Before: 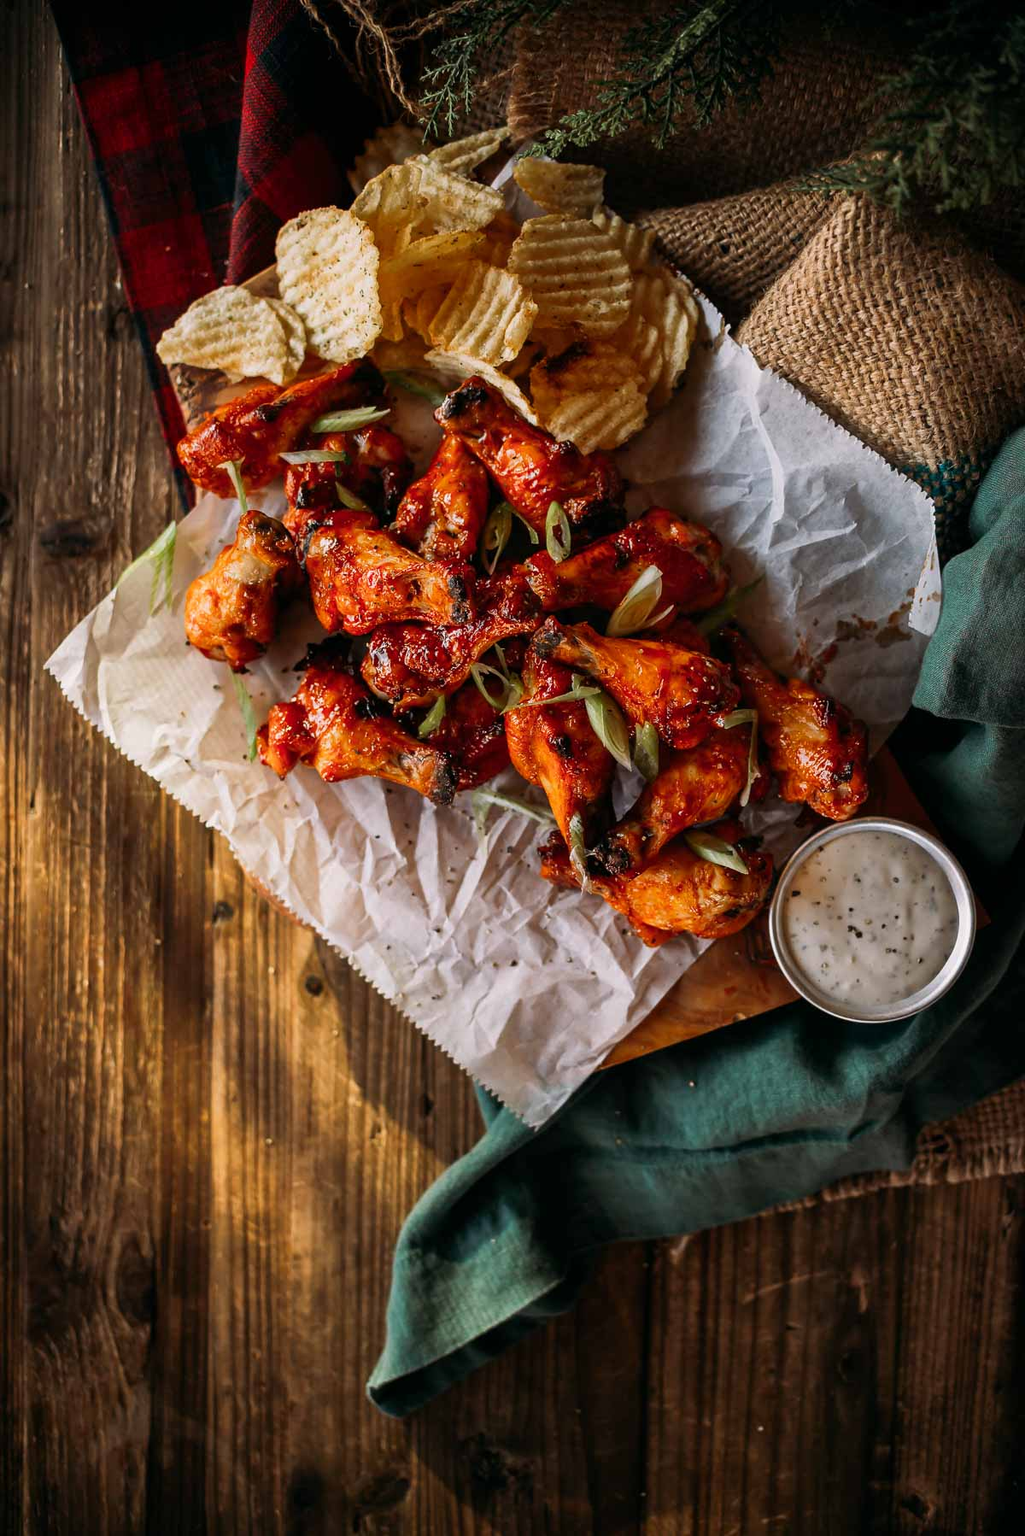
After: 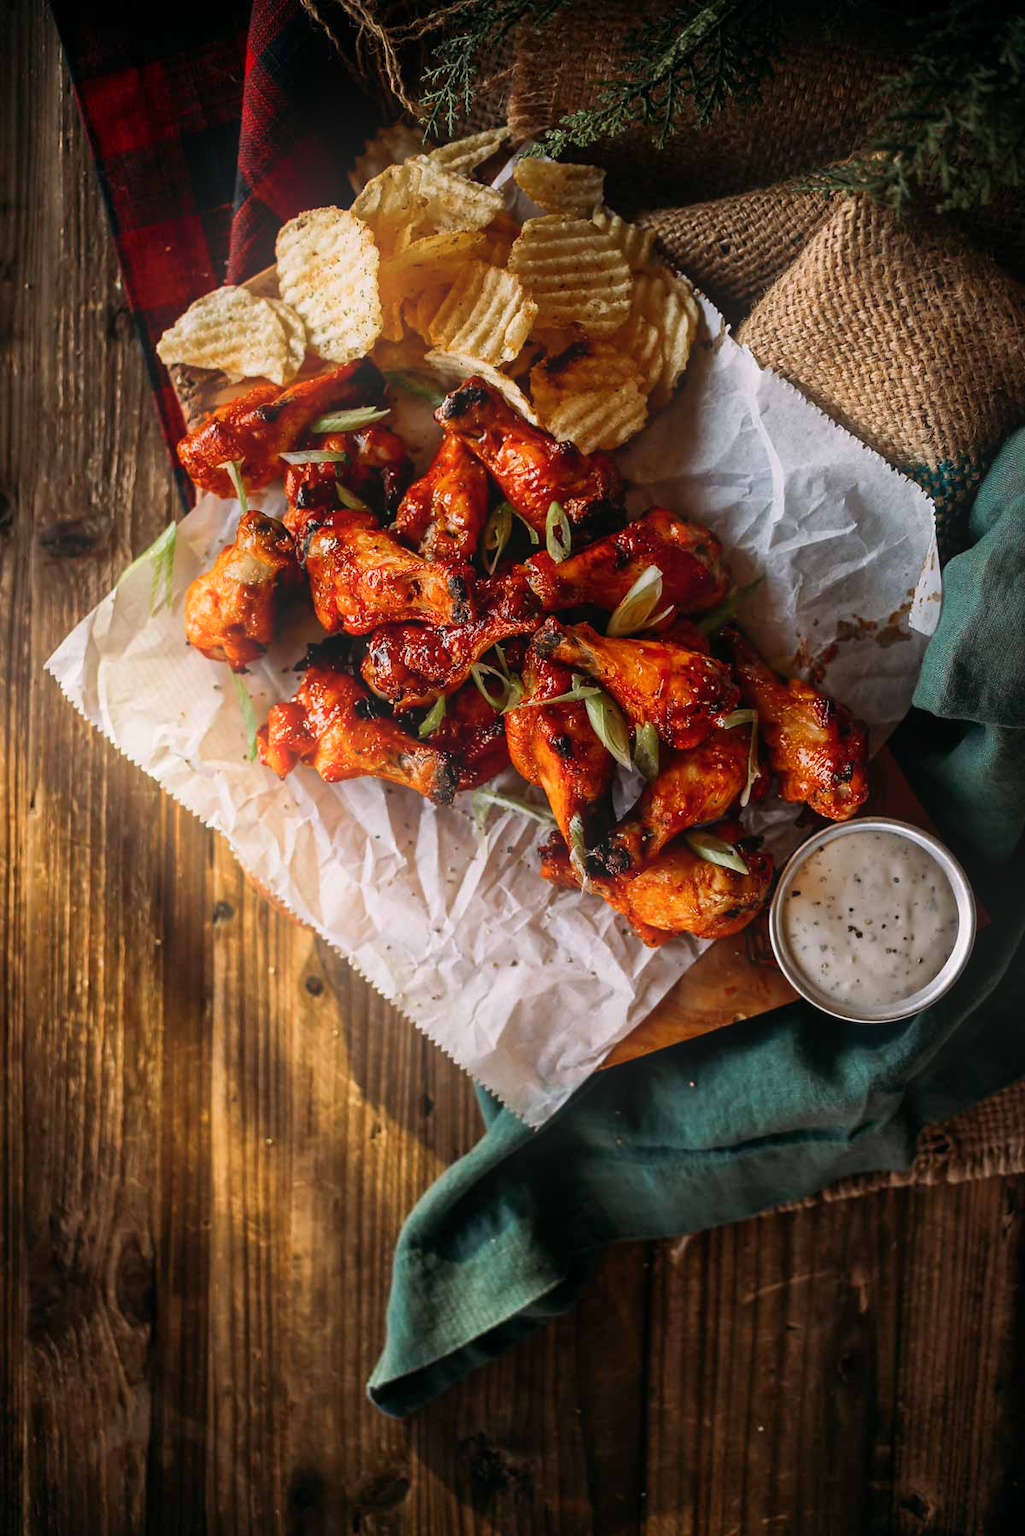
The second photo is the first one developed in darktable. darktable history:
base curve: exposure shift 0, preserve colors none
bloom: threshold 82.5%, strength 16.25%
